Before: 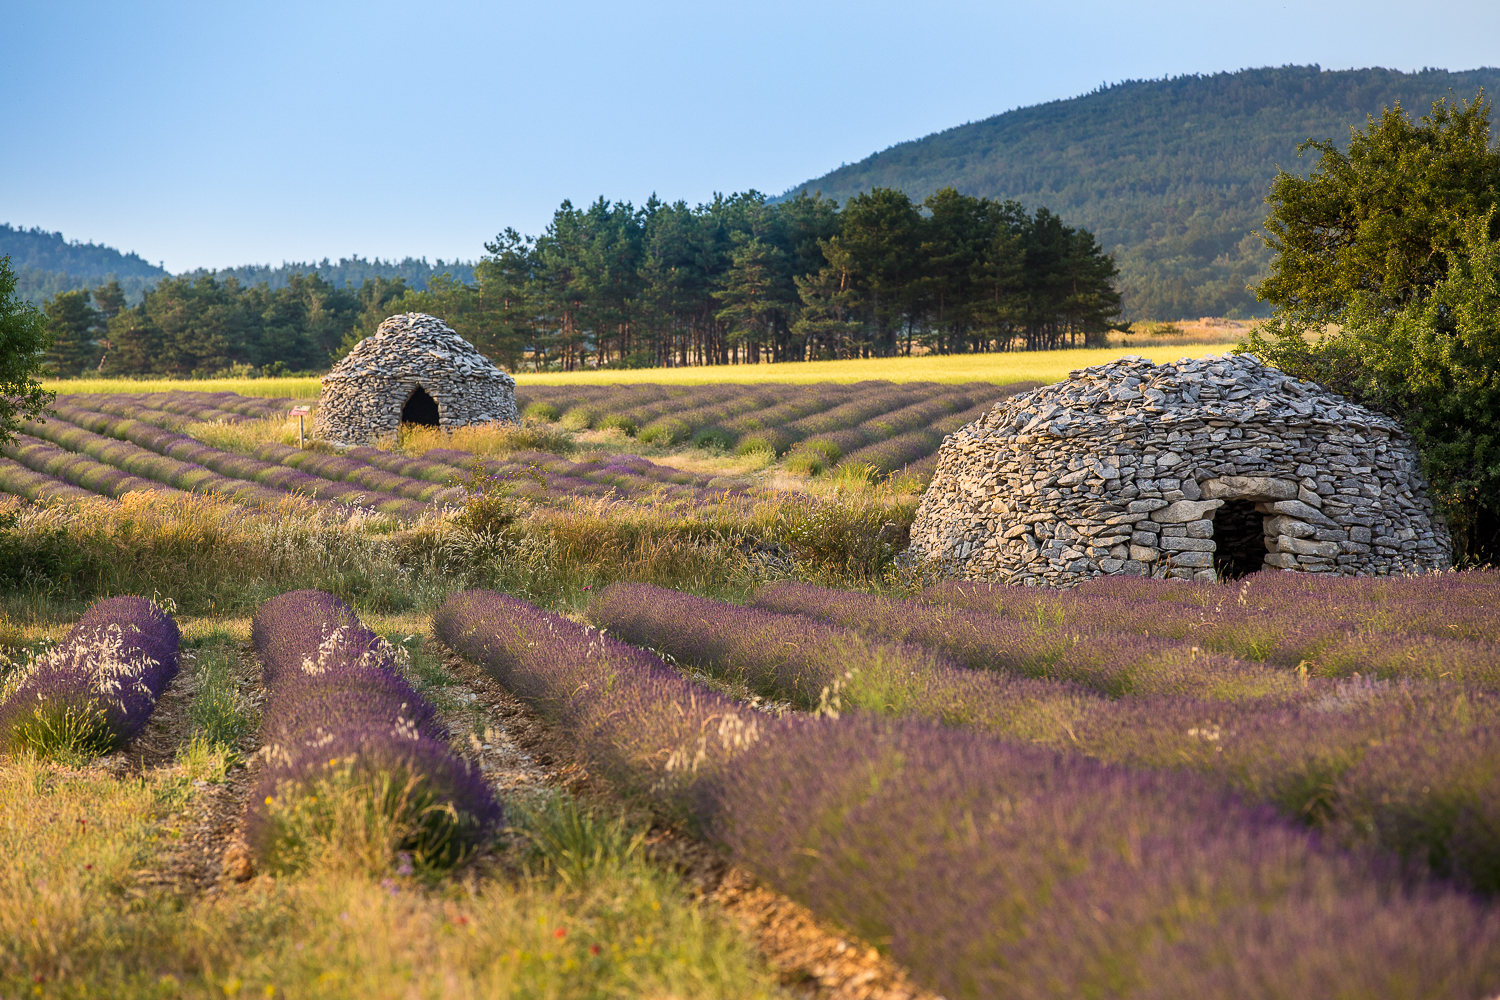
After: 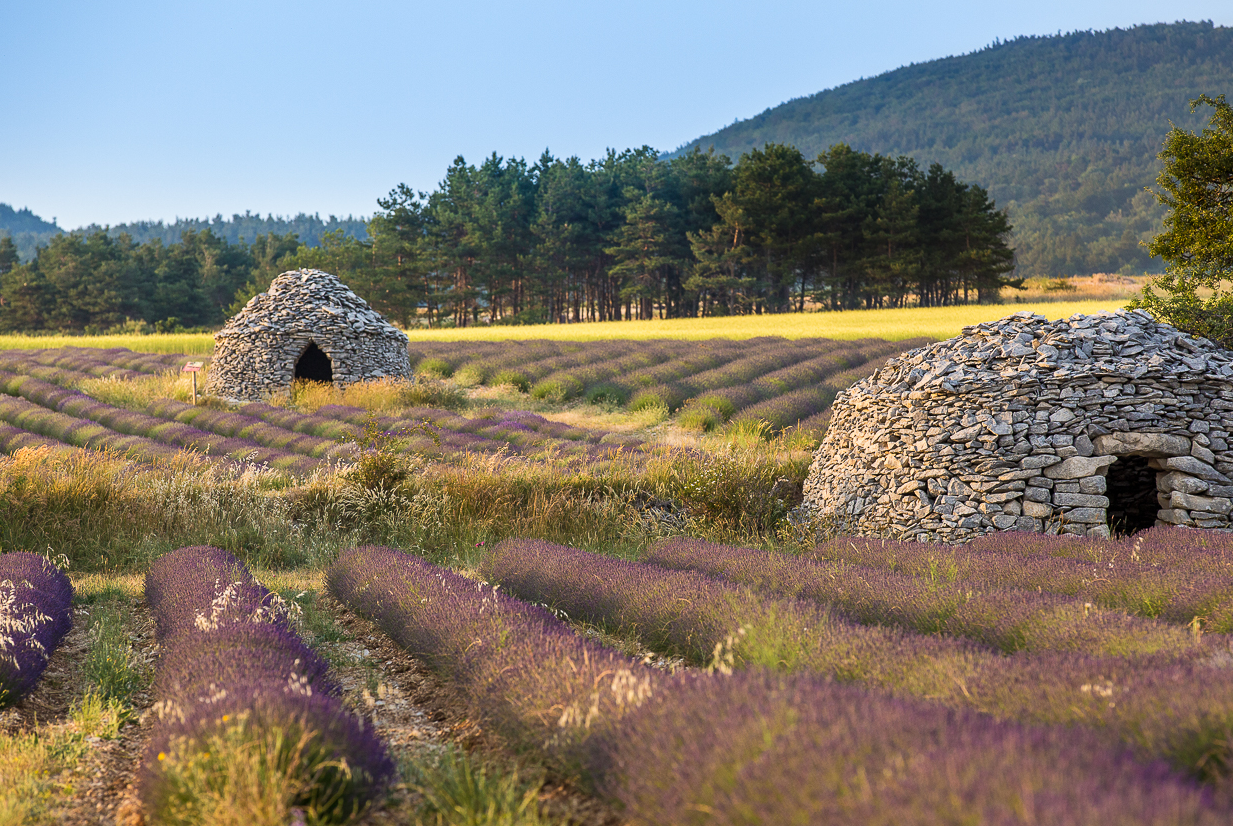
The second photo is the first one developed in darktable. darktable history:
crop and rotate: left 7.197%, top 4.414%, right 10.583%, bottom 12.956%
